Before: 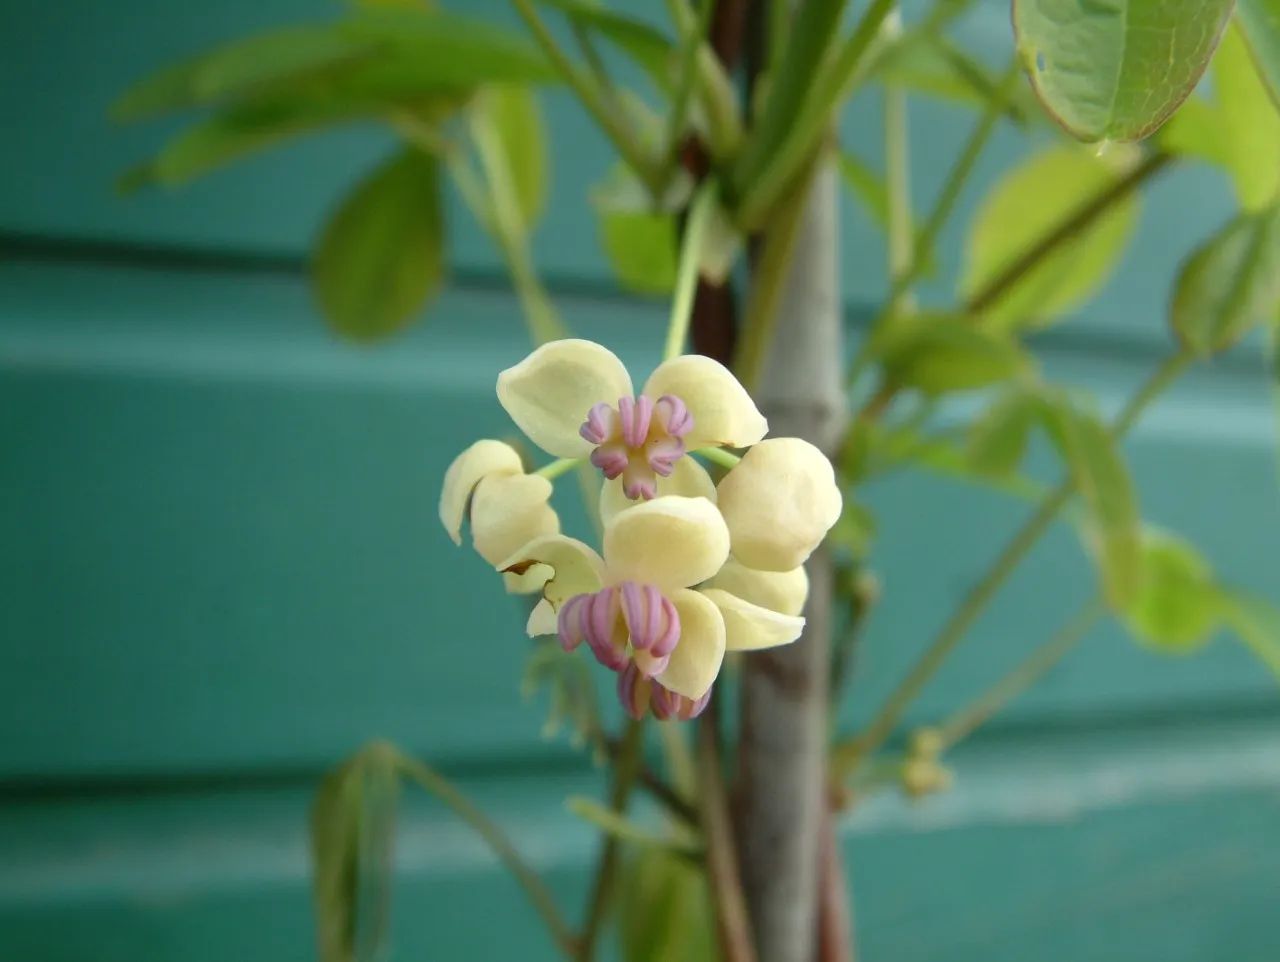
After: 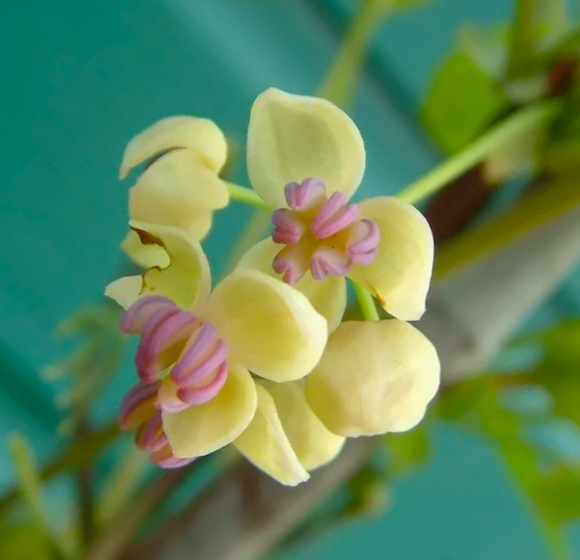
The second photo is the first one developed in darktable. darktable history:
shadows and highlights: on, module defaults
color balance rgb: perceptual saturation grading › global saturation 25.712%, perceptual brilliance grading › global brilliance 2.153%, perceptual brilliance grading › highlights -3.528%, global vibrance 20%
crop and rotate: angle -45.7°, top 16.326%, right 0.794%, bottom 11.6%
